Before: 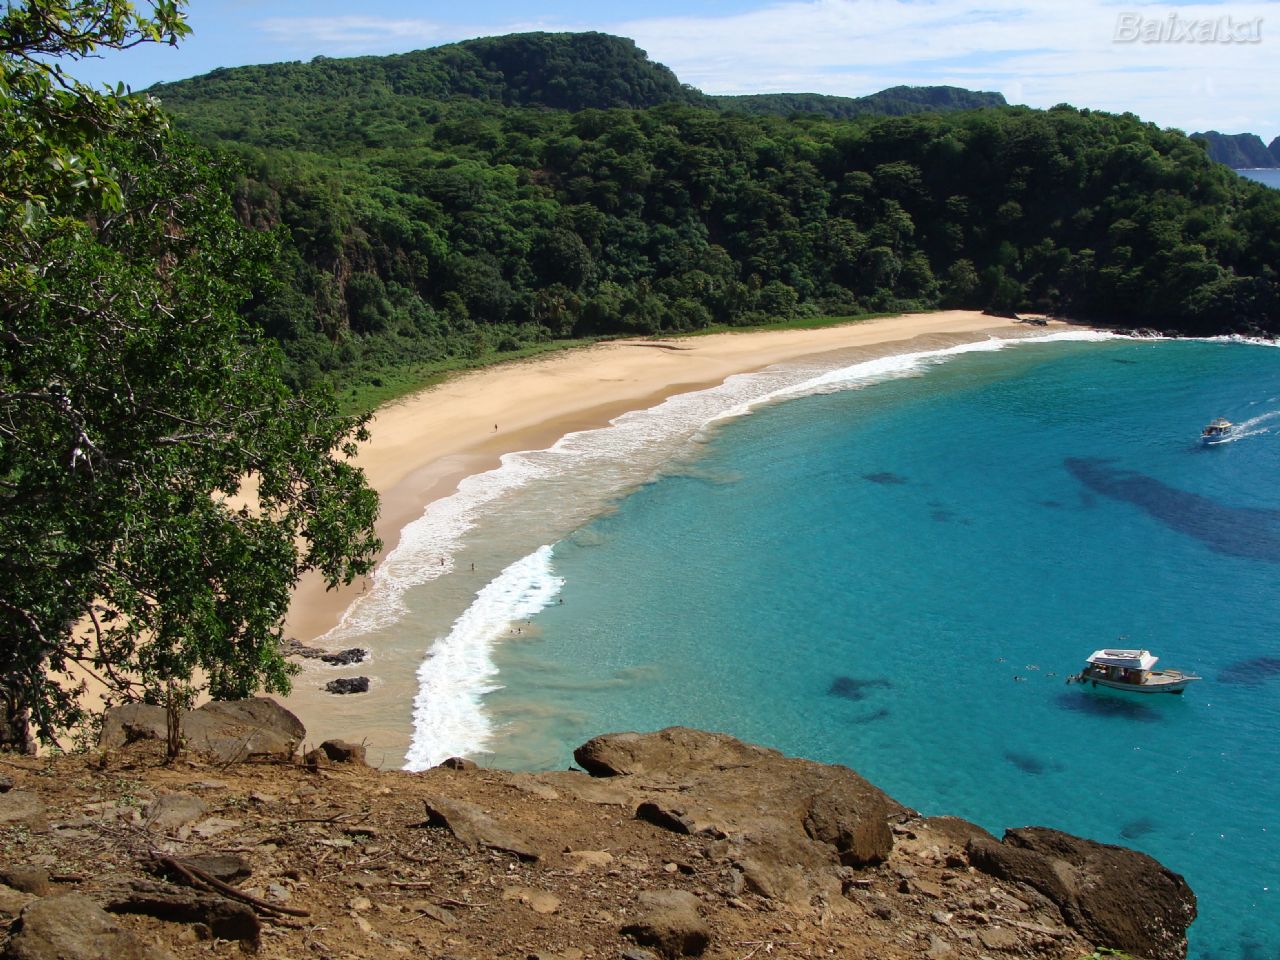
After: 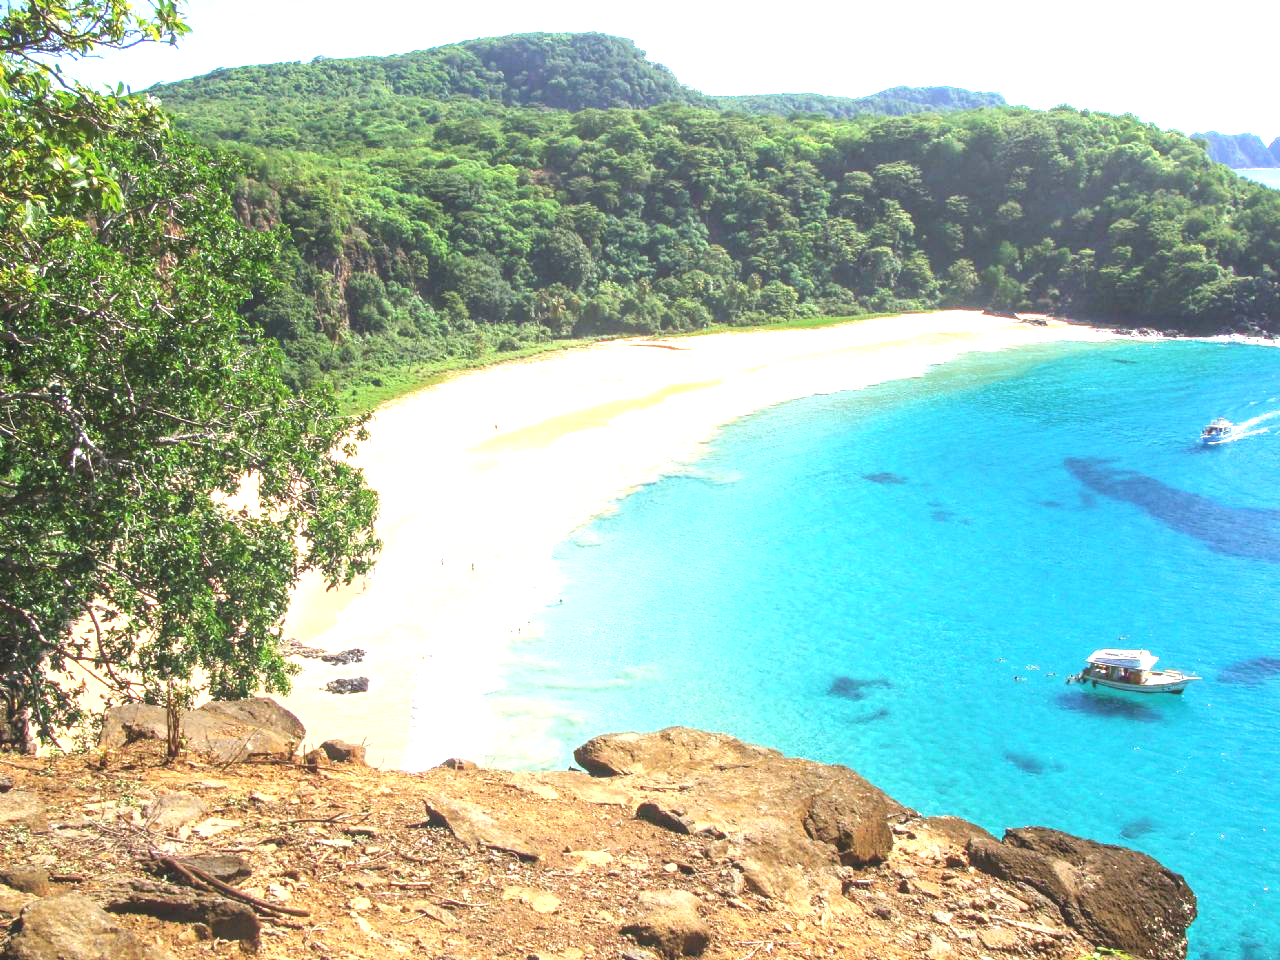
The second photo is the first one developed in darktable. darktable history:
local contrast: highlights 48%, shadows 0%, detail 100%
exposure: exposure 2 EV, compensate exposure bias true, compensate highlight preservation false
